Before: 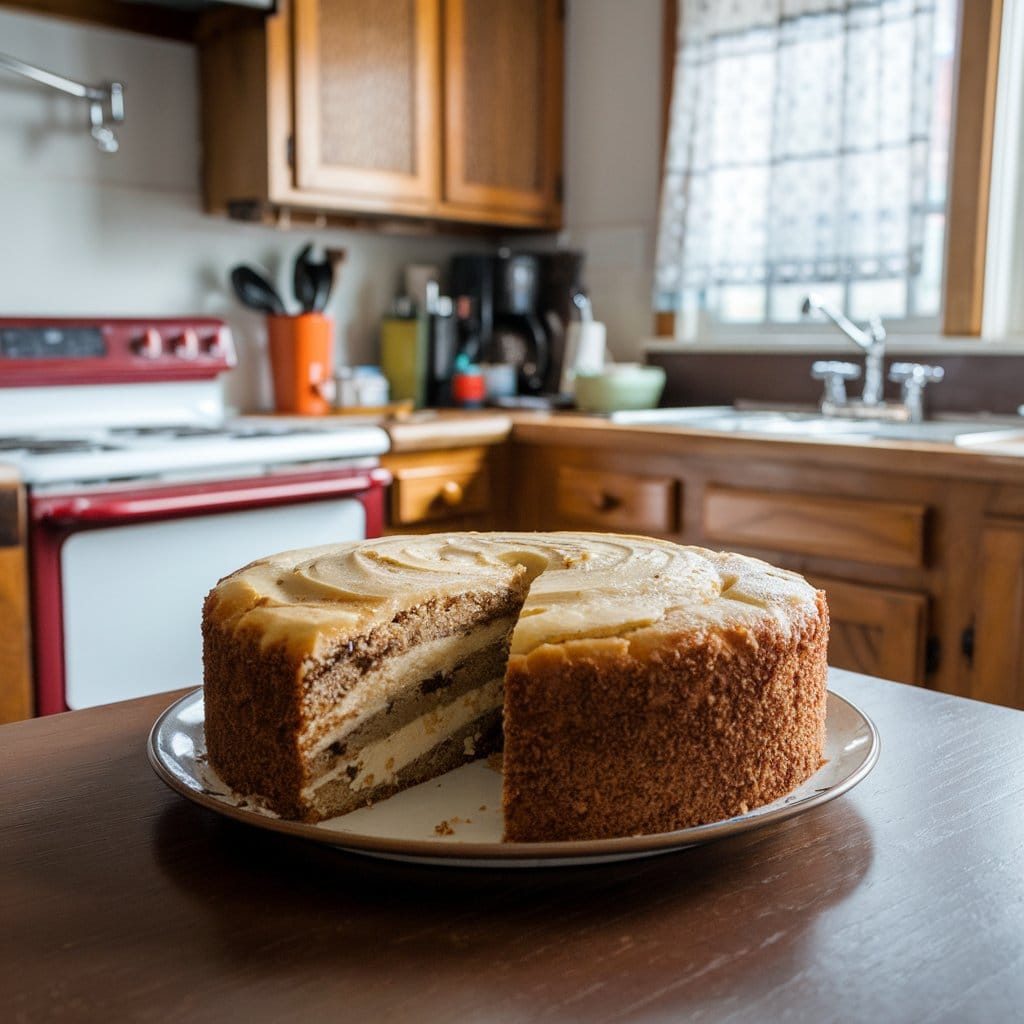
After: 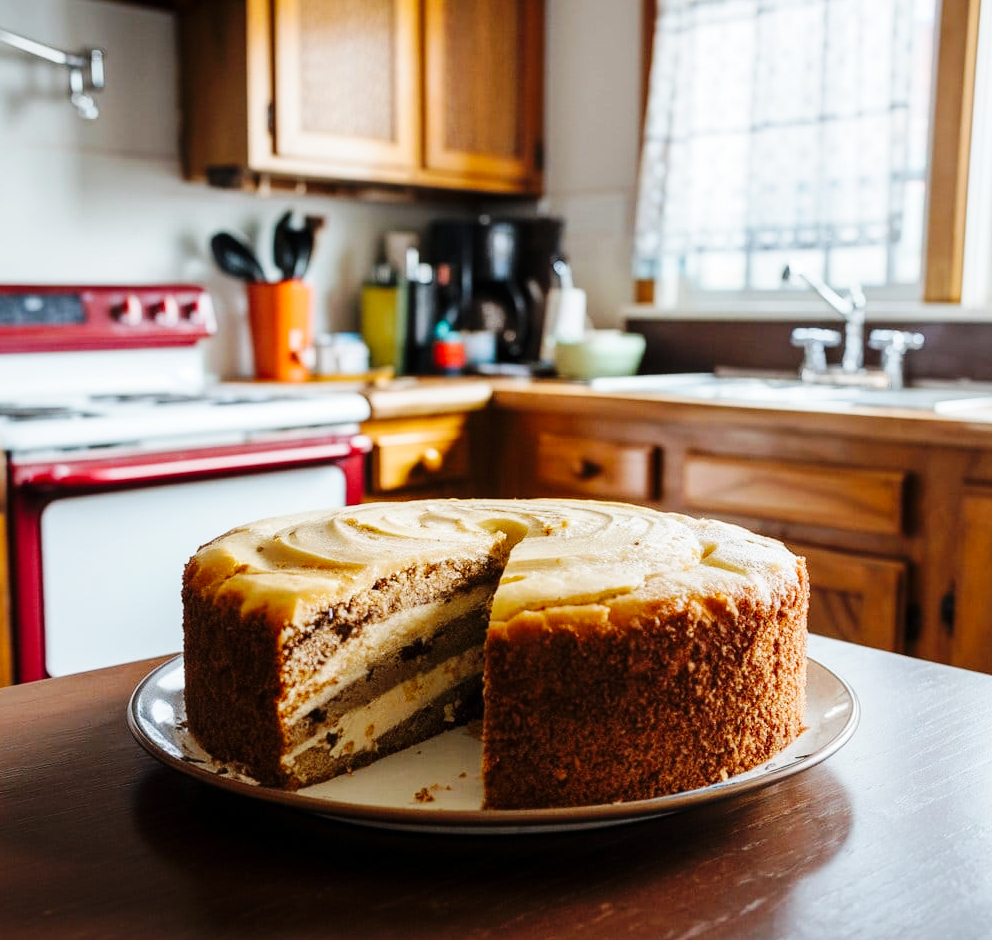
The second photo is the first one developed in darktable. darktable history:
crop: left 1.964%, top 3.251%, right 1.122%, bottom 4.933%
base curve: curves: ch0 [(0, 0) (0.036, 0.025) (0.121, 0.166) (0.206, 0.329) (0.605, 0.79) (1, 1)], preserve colors none
